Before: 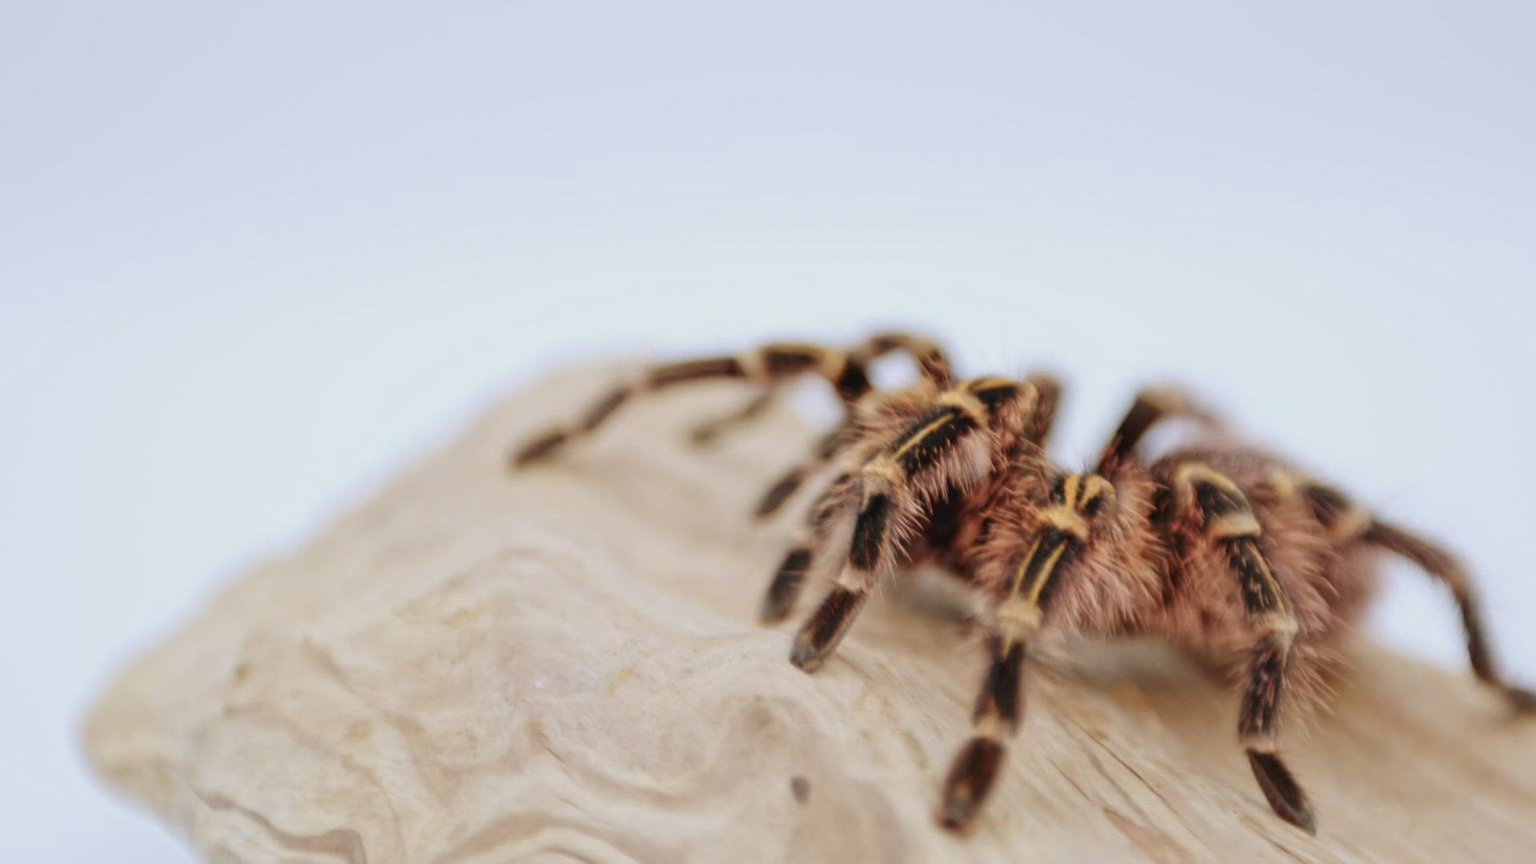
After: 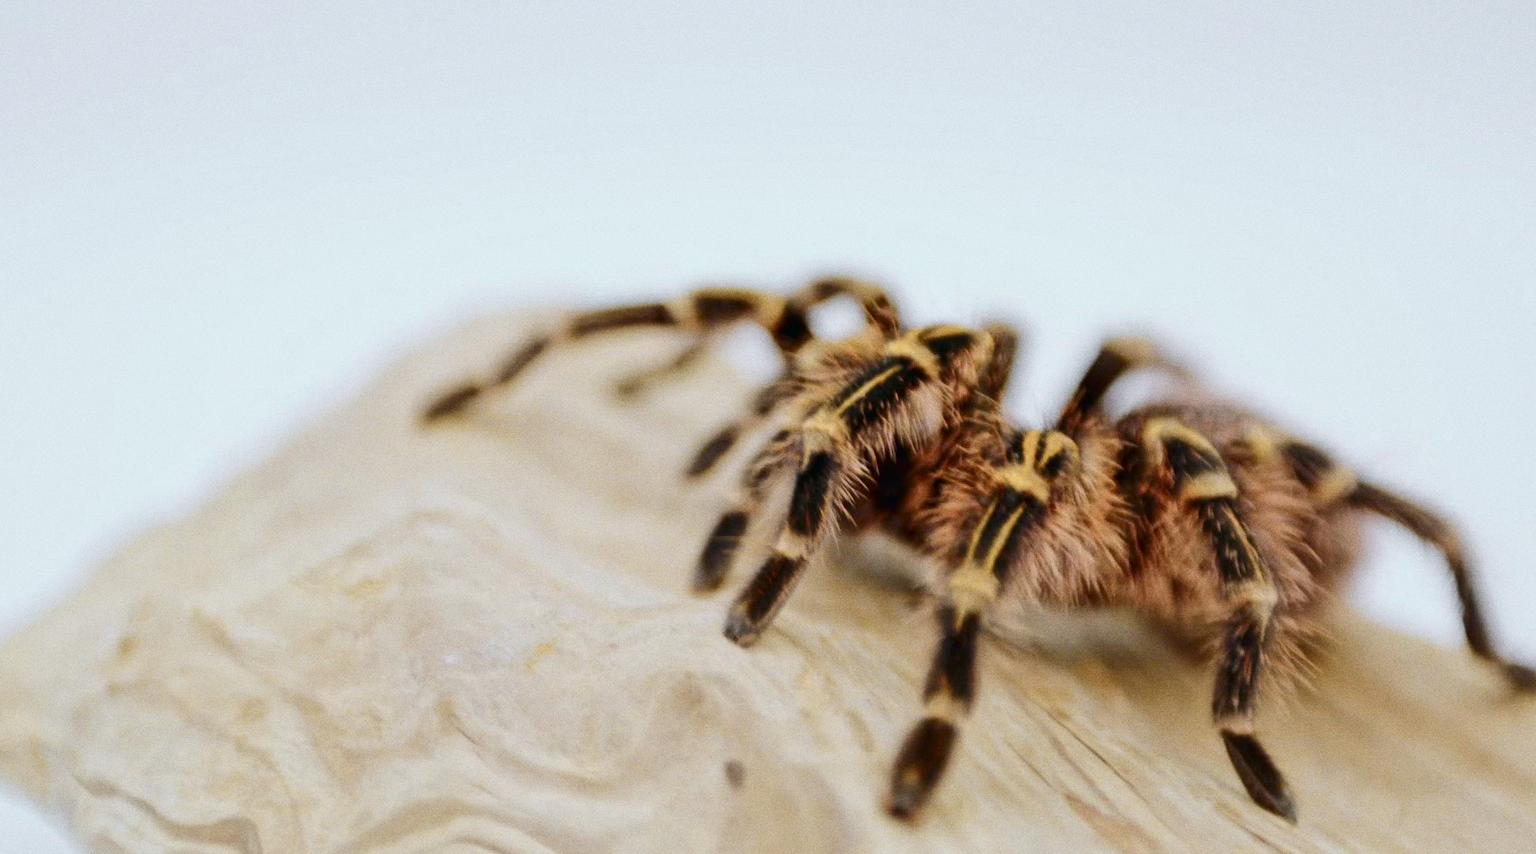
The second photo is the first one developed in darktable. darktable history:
crop and rotate: left 8.262%, top 9.226%
contrast brightness saturation: brightness -0.09
grain: on, module defaults
tone curve: curves: ch0 [(0, 0) (0.035, 0.017) (0.131, 0.108) (0.279, 0.279) (0.476, 0.554) (0.617, 0.693) (0.704, 0.77) (0.801, 0.854) (0.895, 0.927) (1, 0.976)]; ch1 [(0, 0) (0.318, 0.278) (0.444, 0.427) (0.493, 0.488) (0.508, 0.502) (0.534, 0.526) (0.562, 0.555) (0.645, 0.648) (0.746, 0.764) (1, 1)]; ch2 [(0, 0) (0.316, 0.292) (0.381, 0.37) (0.423, 0.448) (0.476, 0.482) (0.502, 0.495) (0.522, 0.518) (0.533, 0.532) (0.593, 0.622) (0.634, 0.663) (0.7, 0.7) (0.861, 0.808) (1, 0.951)], color space Lab, independent channels, preserve colors none
